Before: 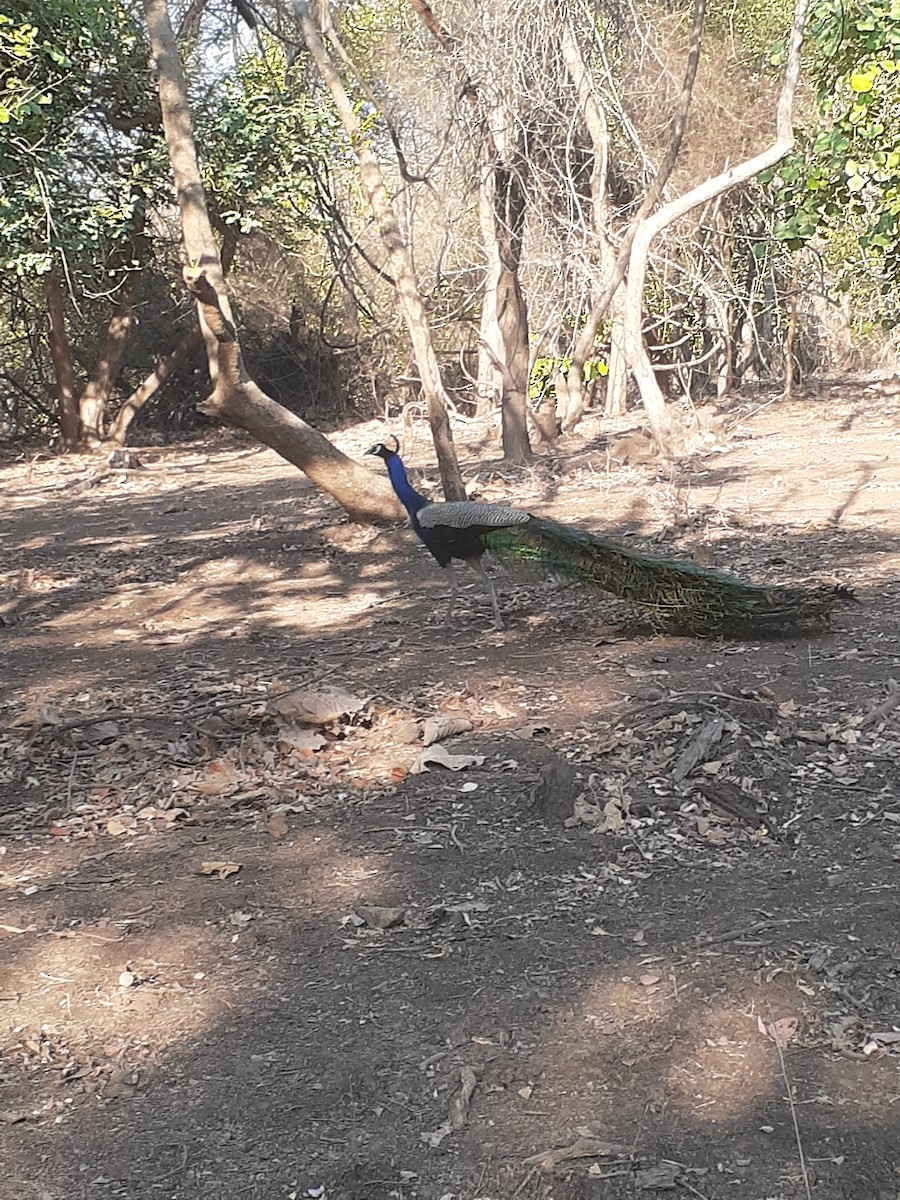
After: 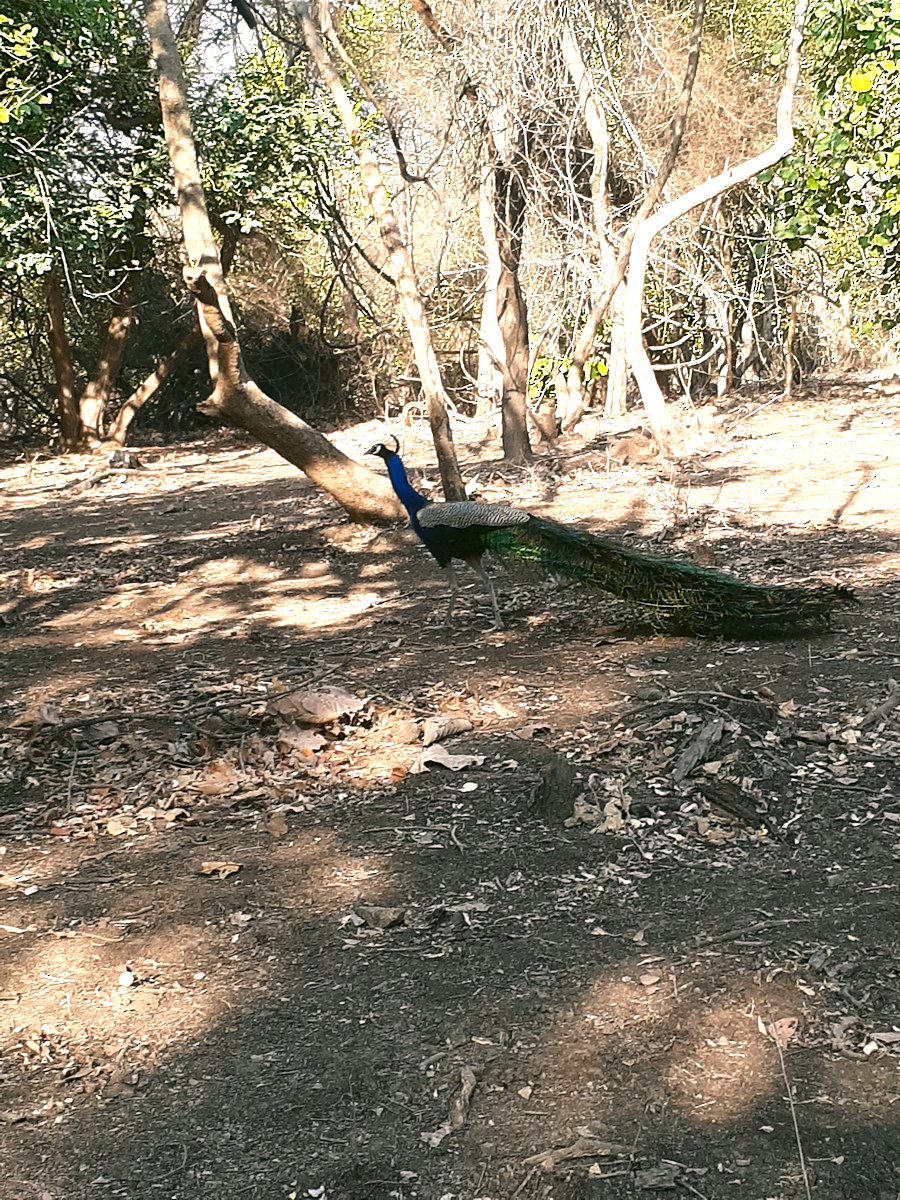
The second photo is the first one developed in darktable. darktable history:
exposure: black level correction 0.001, exposure 0.5 EV, compensate exposure bias true, compensate highlight preservation false
contrast brightness saturation: contrast 0.13, brightness -0.24, saturation 0.14
color correction: highlights a* 4.02, highlights b* 4.98, shadows a* -7.55, shadows b* 4.98
